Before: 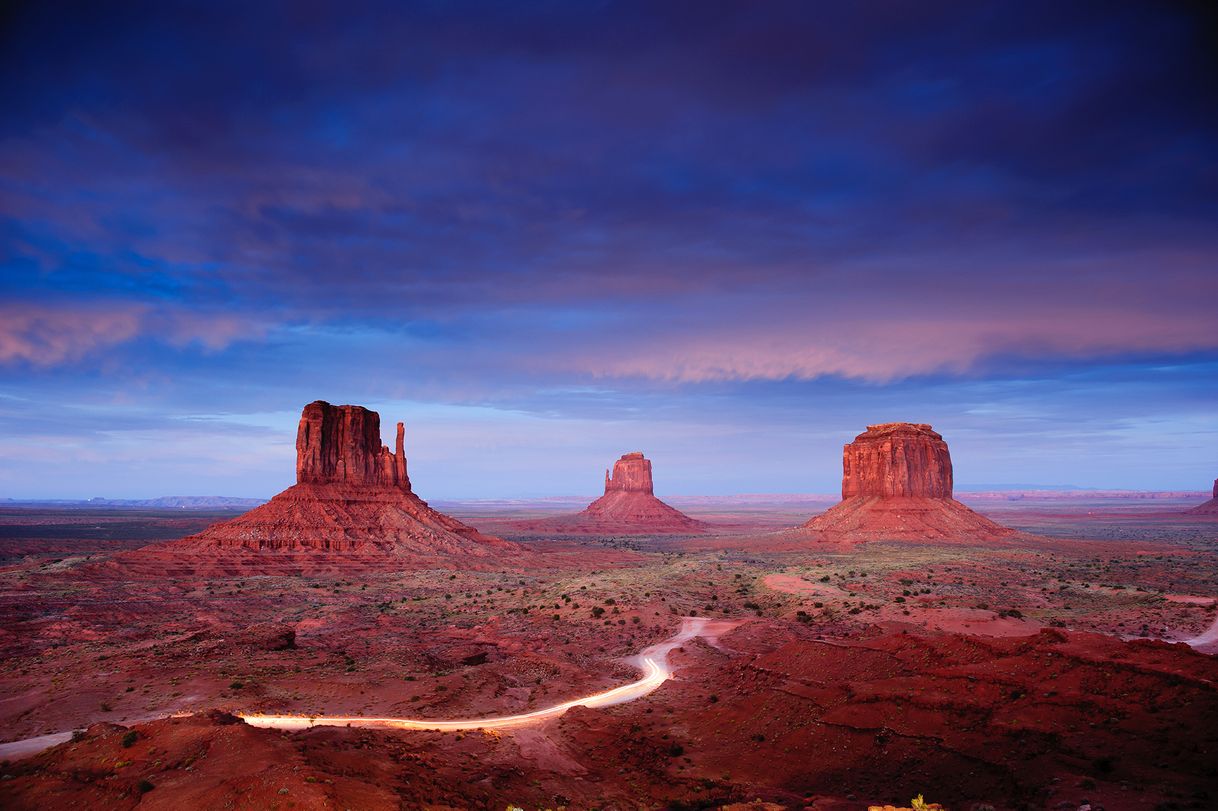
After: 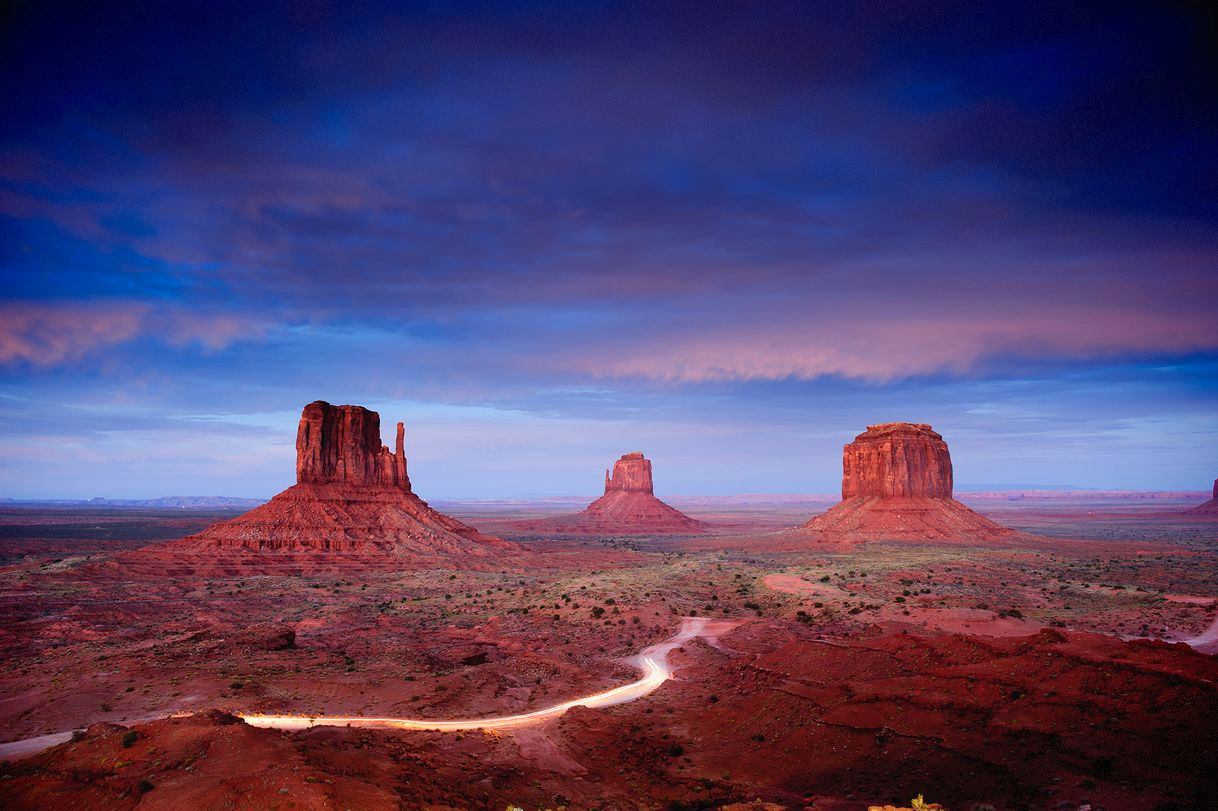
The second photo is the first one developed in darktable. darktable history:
vignetting: saturation 0.378, center (-0.026, 0.399), width/height ratio 1.099, dithering 8-bit output
